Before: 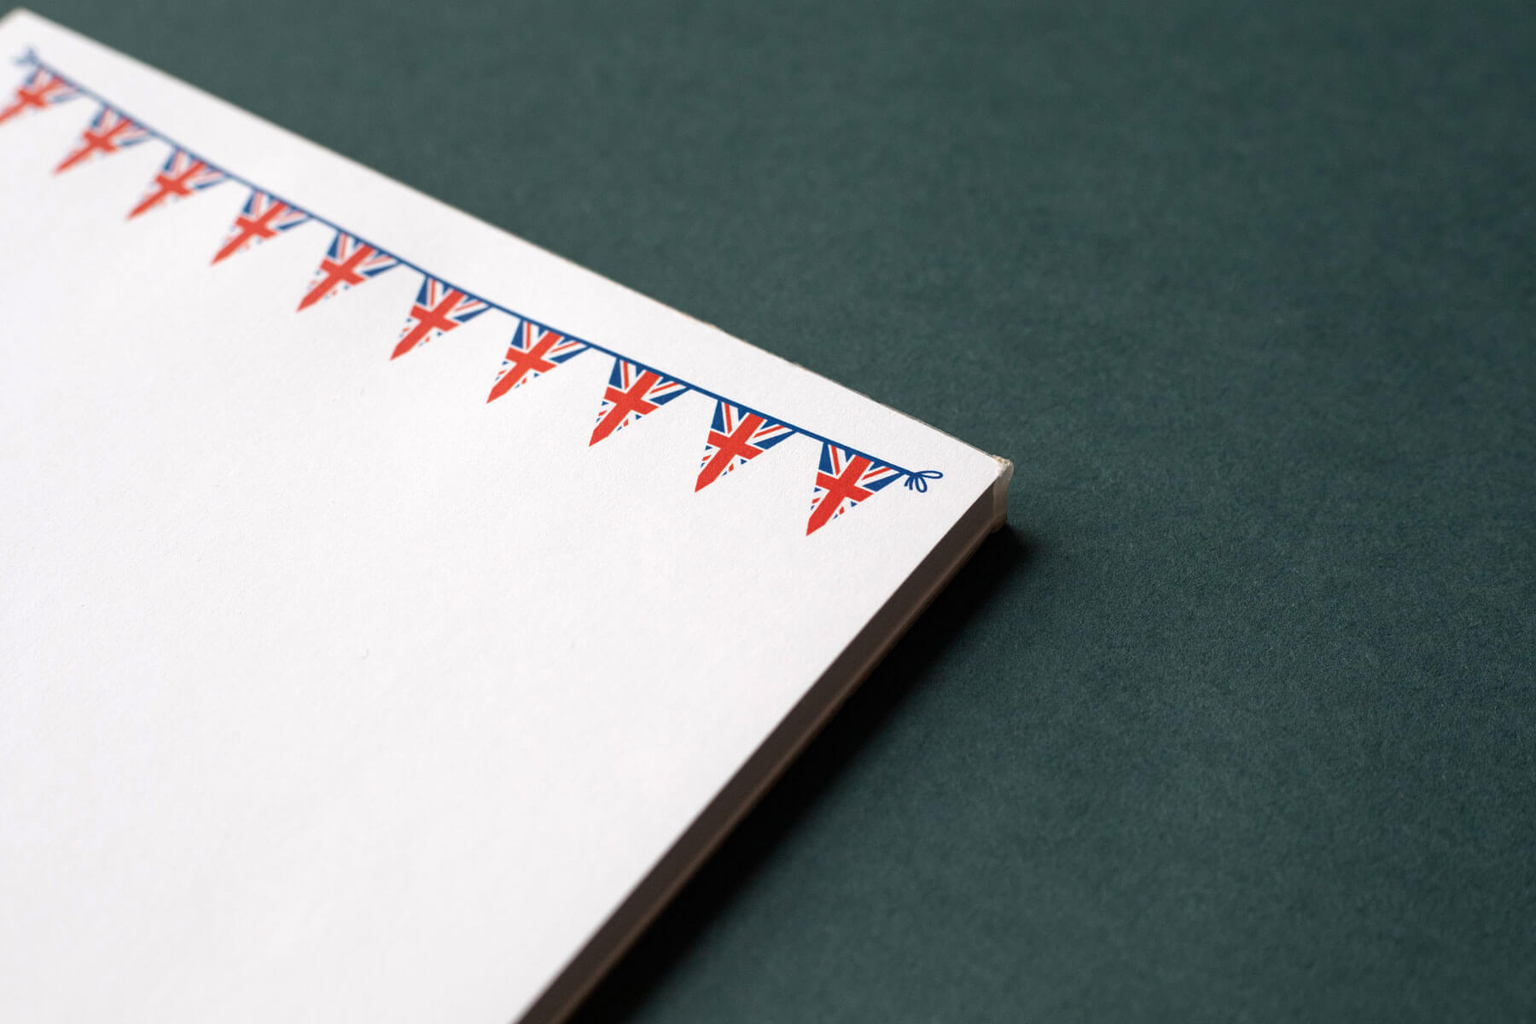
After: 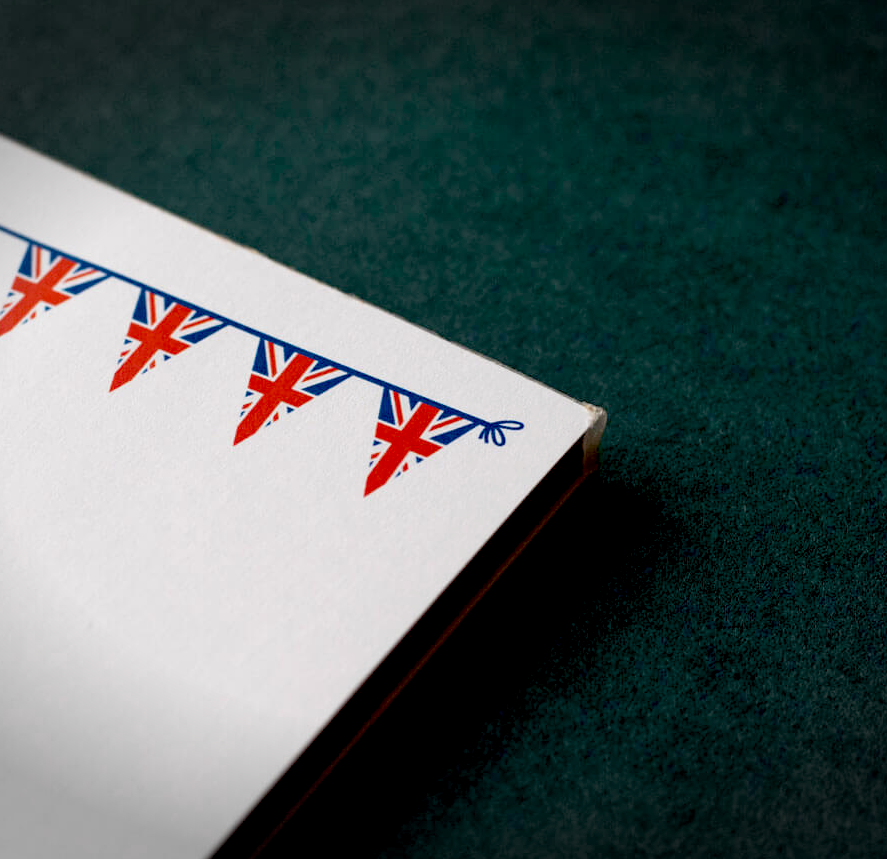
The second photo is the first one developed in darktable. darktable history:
exposure: black level correction 0.044, exposure -0.229 EV, compensate exposure bias true, compensate highlight preservation false
vignetting: fall-off start 99.75%, width/height ratio 1.324, unbound false
crop: left 32.292%, top 10.931%, right 18.392%, bottom 17.448%
